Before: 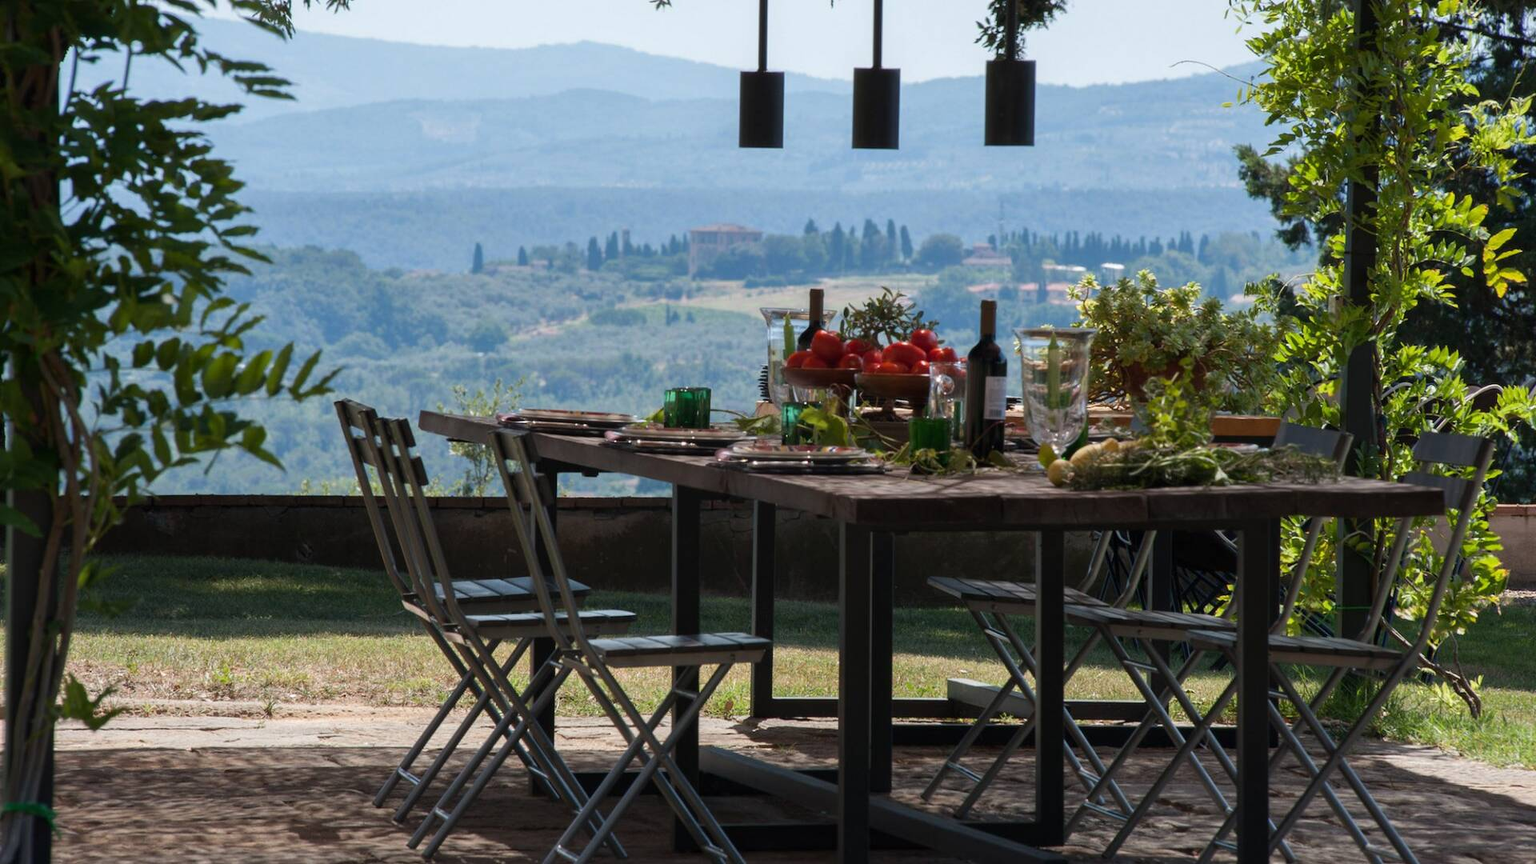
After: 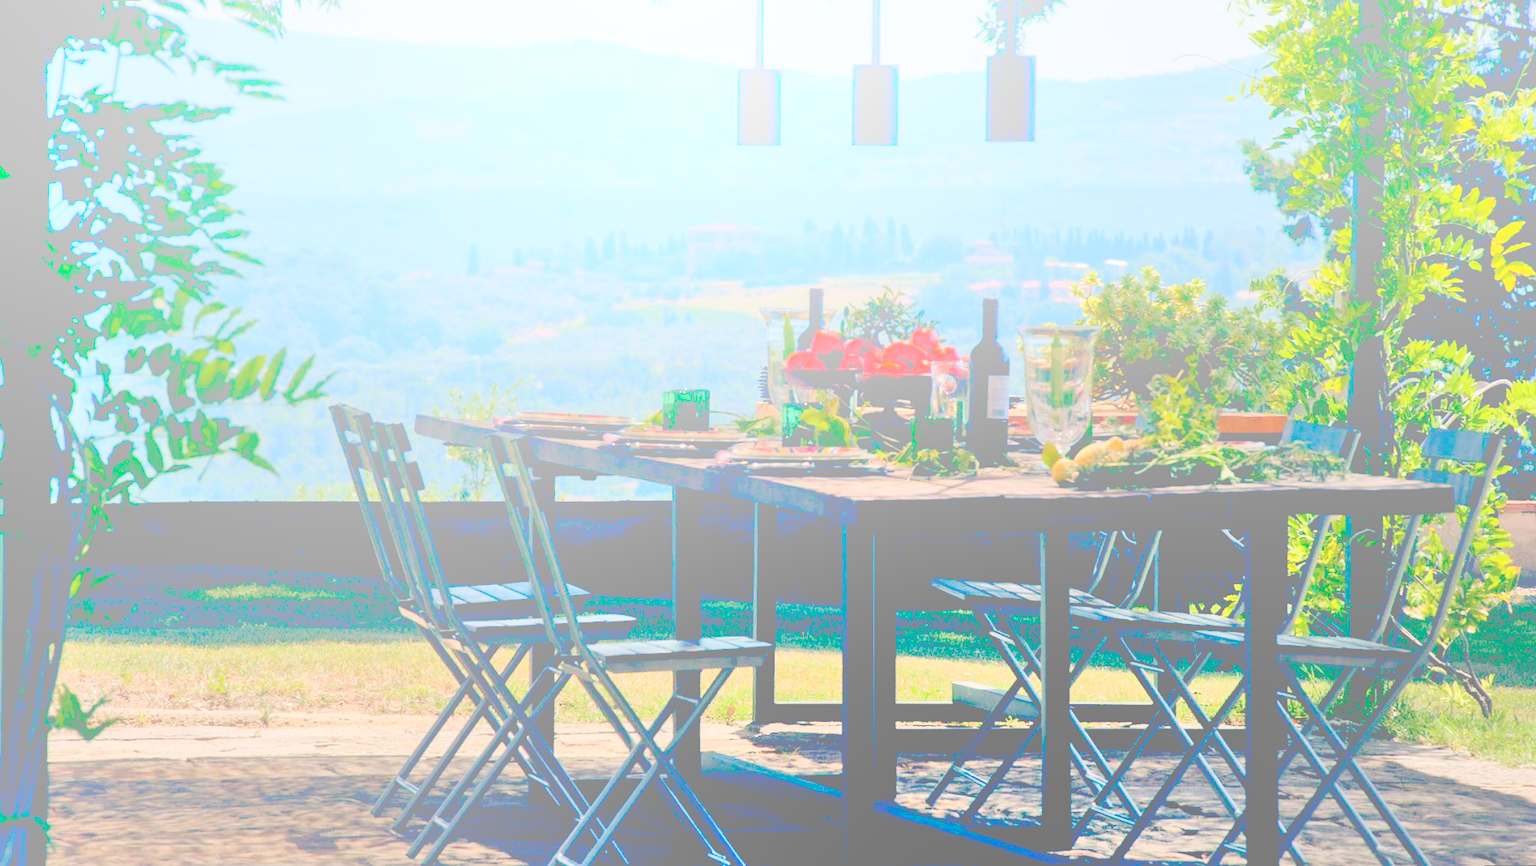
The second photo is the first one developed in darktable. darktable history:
rotate and perspective: rotation -0.45°, automatic cropping original format, crop left 0.008, crop right 0.992, crop top 0.012, crop bottom 0.988
shadows and highlights: shadows 60, soften with gaussian
bloom: size 85%, threshold 5%, strength 85%
tone equalizer: on, module defaults
color balance: lift [0.975, 0.993, 1, 1.015], gamma [1.1, 1, 1, 0.945], gain [1, 1.04, 1, 0.95]
